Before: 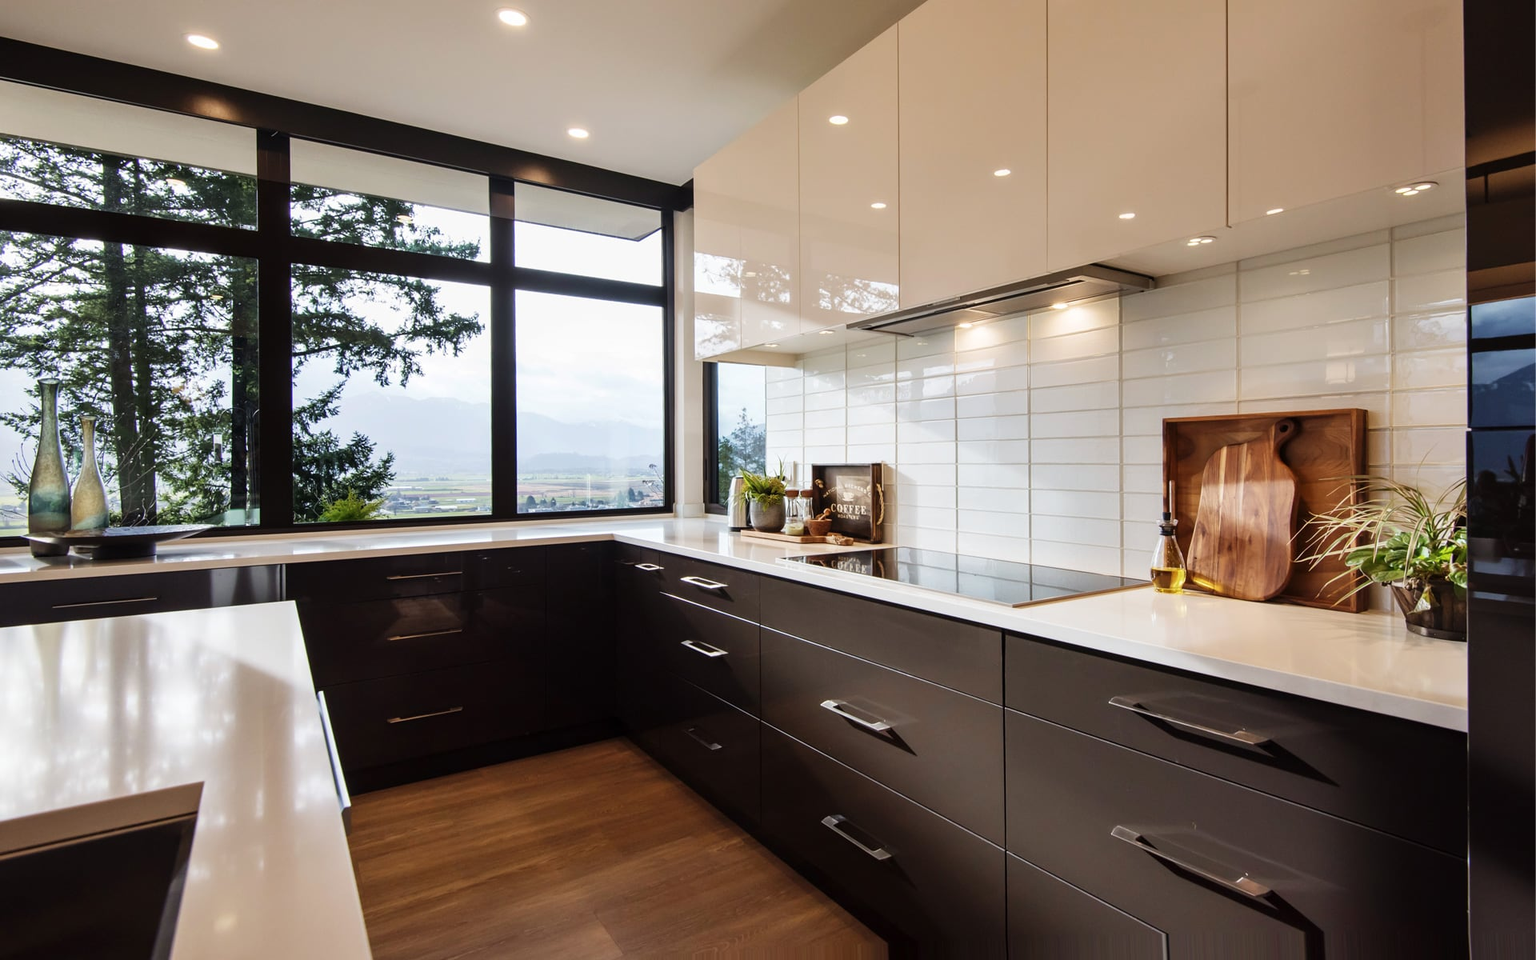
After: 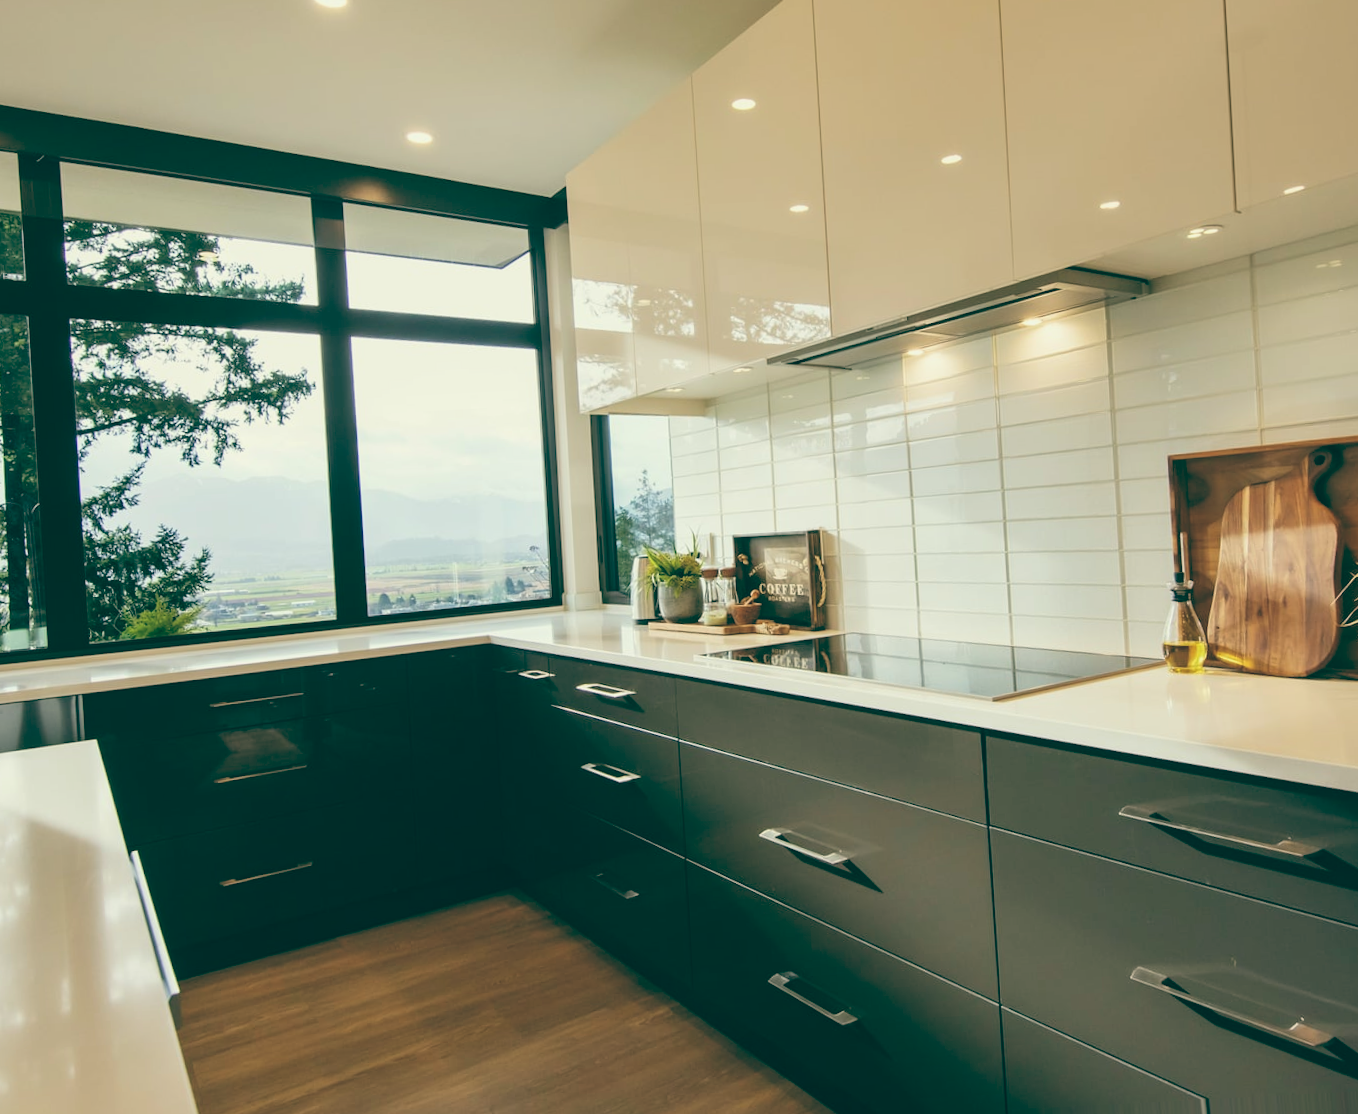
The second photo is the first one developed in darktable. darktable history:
crop: left 13.443%, right 13.31%
color balance: lift [1.005, 0.99, 1.007, 1.01], gamma [1, 1.034, 1.032, 0.966], gain [0.873, 1.055, 1.067, 0.933]
contrast brightness saturation: brightness 0.15
rotate and perspective: rotation -3°, crop left 0.031, crop right 0.968, crop top 0.07, crop bottom 0.93
